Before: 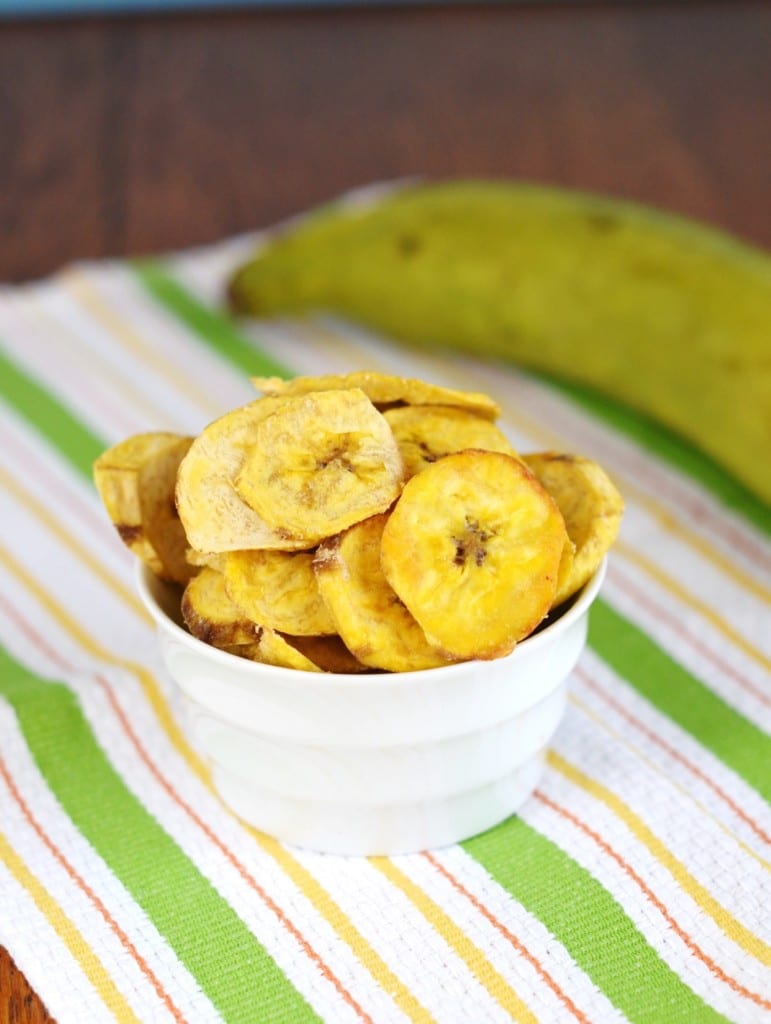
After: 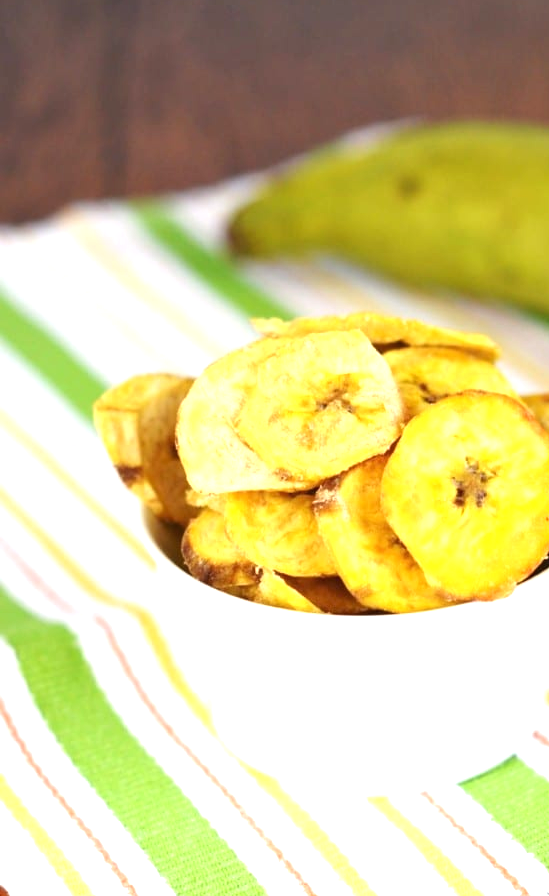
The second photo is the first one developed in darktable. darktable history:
exposure: black level correction 0, exposure 0.68 EV, compensate exposure bias true, compensate highlight preservation false
crop: top 5.803%, right 27.864%, bottom 5.804%
